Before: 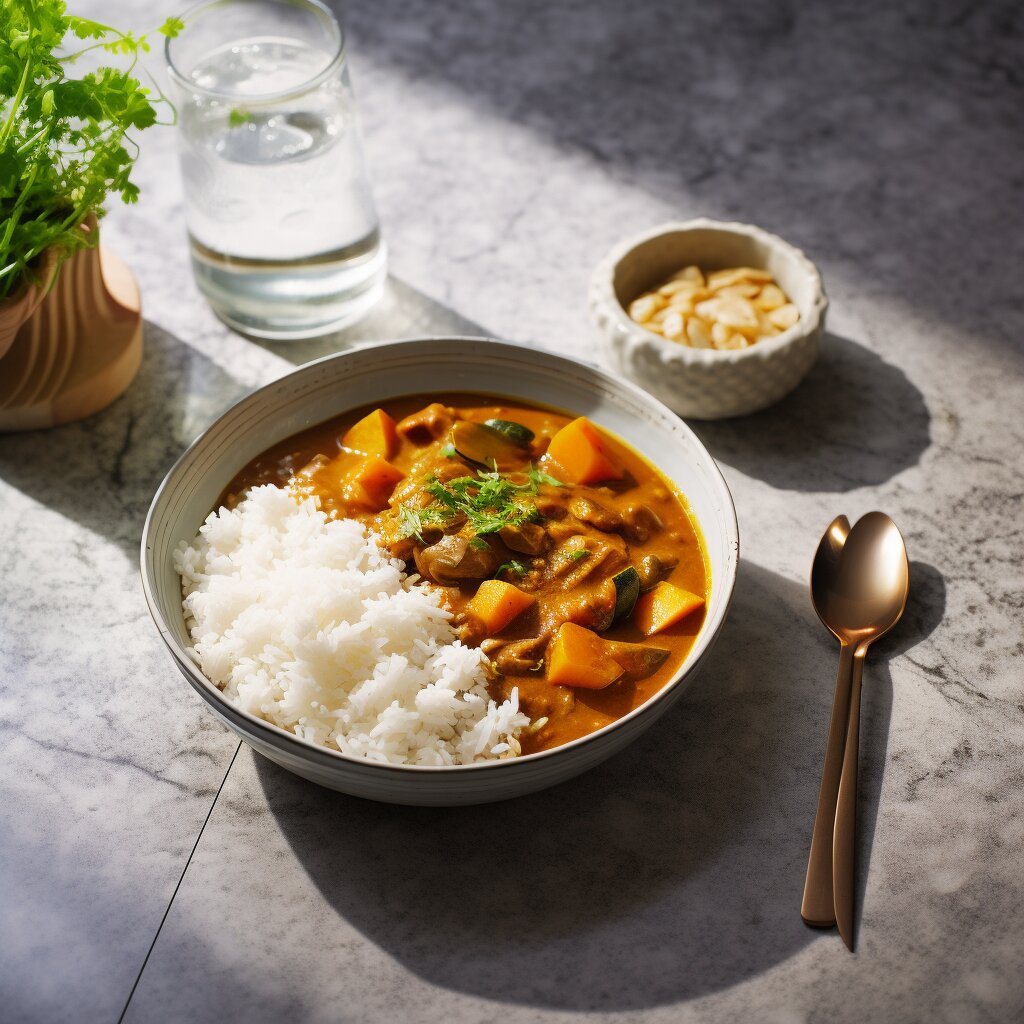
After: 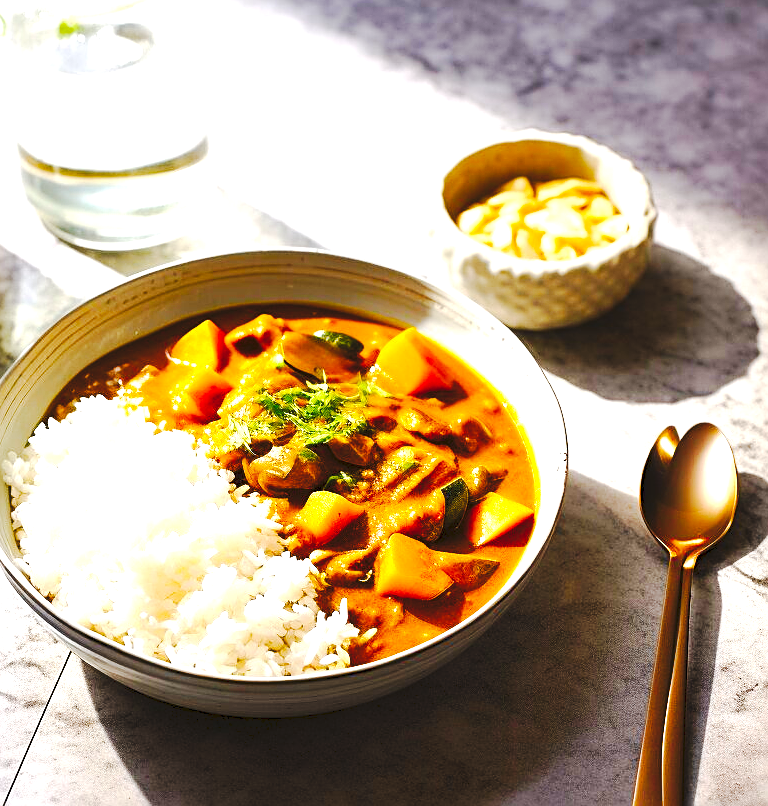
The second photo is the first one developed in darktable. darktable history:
sharpen: on, module defaults
crop: left 16.773%, top 8.744%, right 8.179%, bottom 12.494%
color balance rgb: power › chroma 0.245%, power › hue 62.21°, global offset › hue 169.19°, perceptual saturation grading › global saturation 45.163%, perceptual saturation grading › highlights -25.519%, perceptual saturation grading › shadows 50.254%, contrast 5.18%
exposure: black level correction 0.001, exposure 1.038 EV, compensate highlight preservation false
tone curve: curves: ch0 [(0, 0) (0.003, 0.062) (0.011, 0.07) (0.025, 0.083) (0.044, 0.094) (0.069, 0.105) (0.1, 0.117) (0.136, 0.136) (0.177, 0.164) (0.224, 0.201) (0.277, 0.256) (0.335, 0.335) (0.399, 0.424) (0.468, 0.529) (0.543, 0.641) (0.623, 0.725) (0.709, 0.787) (0.801, 0.849) (0.898, 0.917) (1, 1)], preserve colors none
